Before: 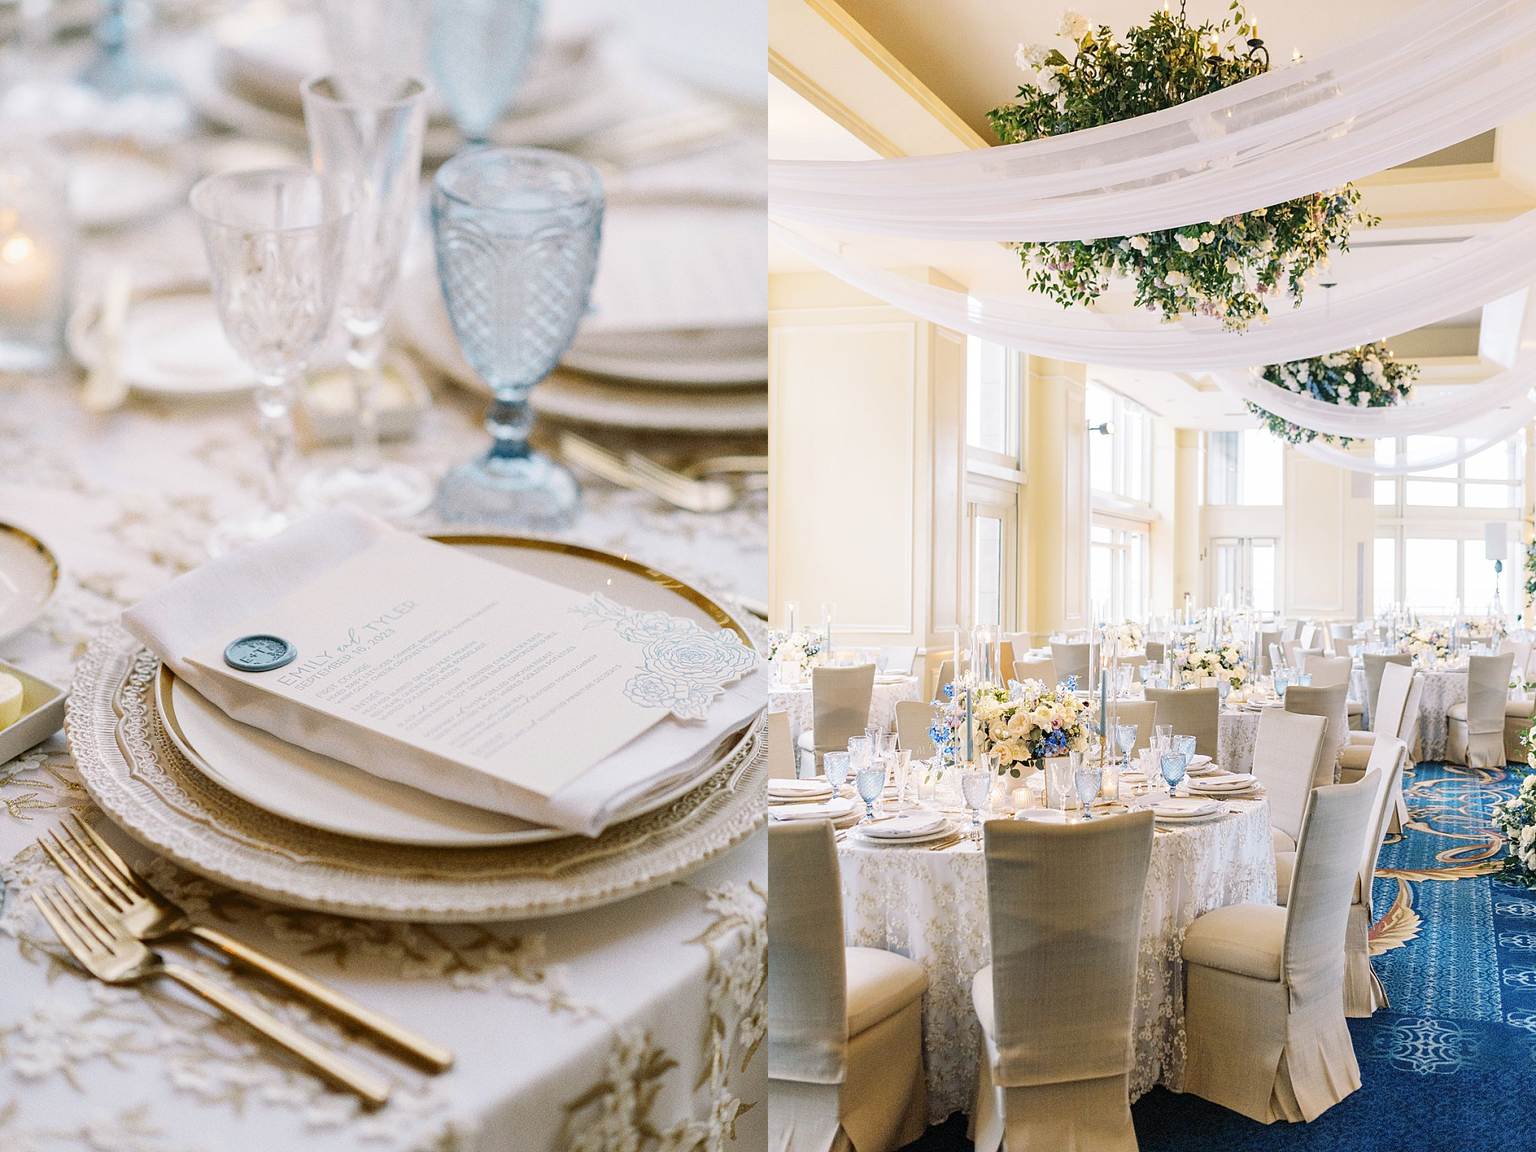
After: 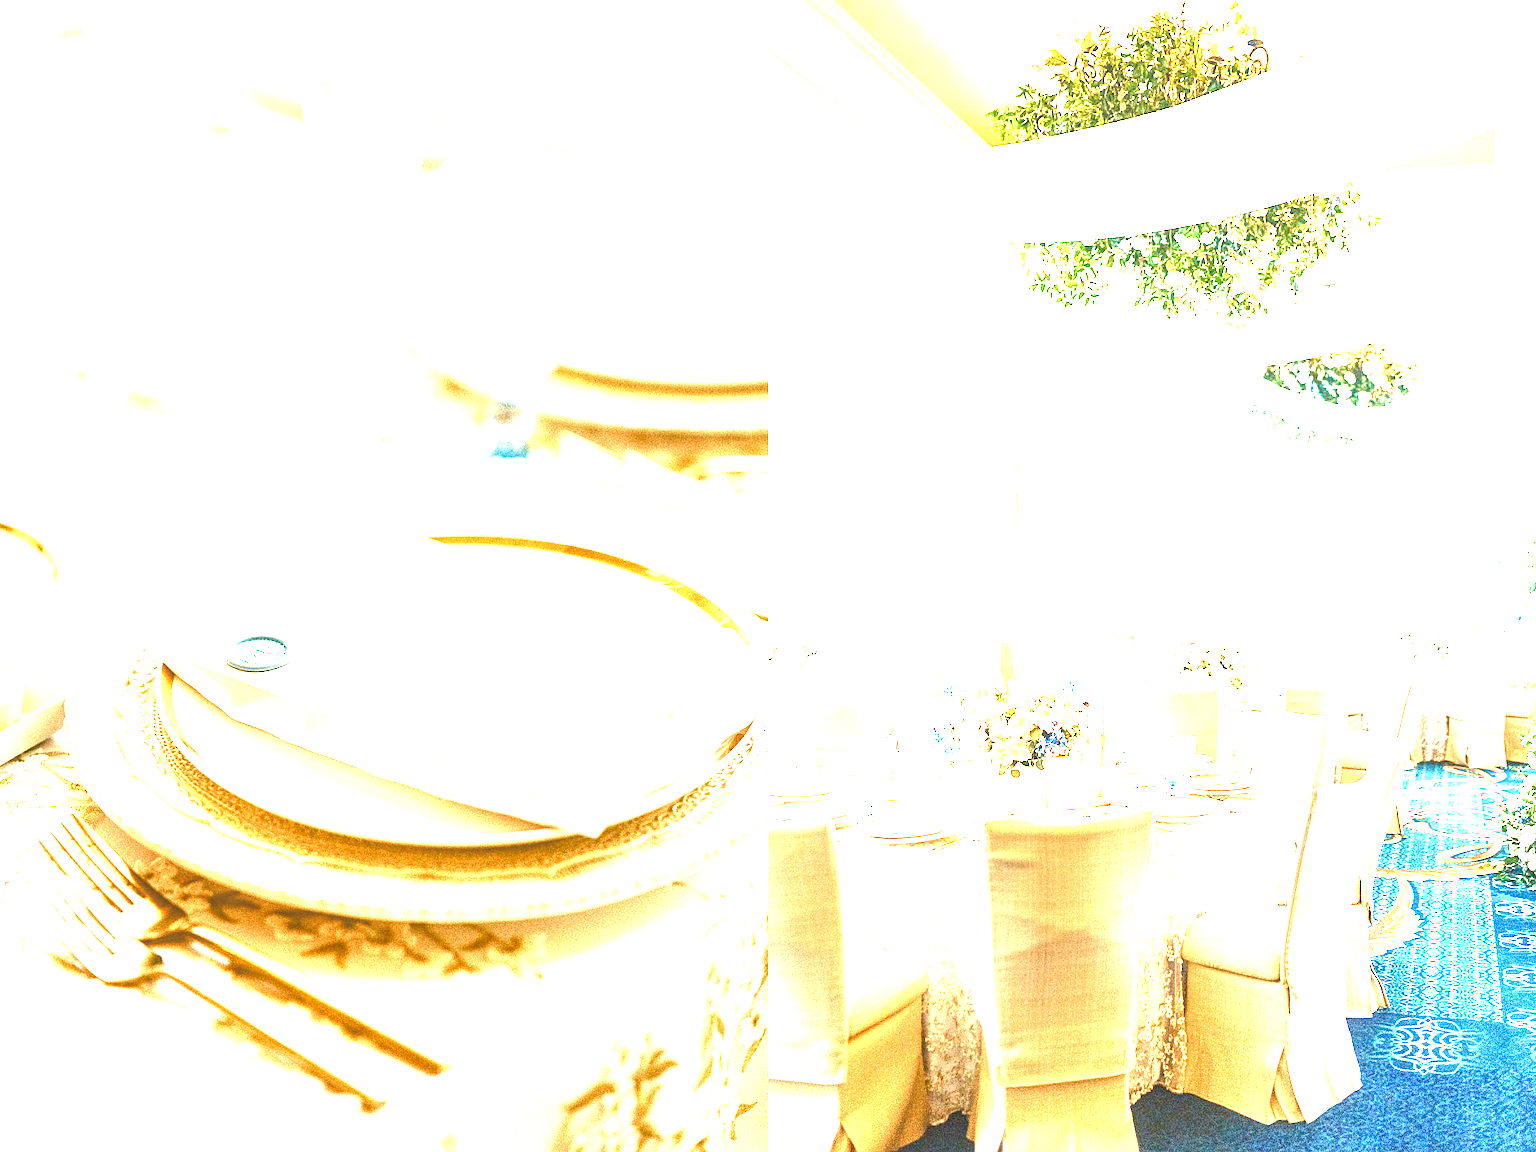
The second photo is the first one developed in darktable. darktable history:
color balance rgb: linear chroma grading › shadows -2.2%, linear chroma grading › highlights -15%, linear chroma grading › global chroma -10%, linear chroma grading › mid-tones -10%, perceptual saturation grading › global saturation 45%, perceptual saturation grading › highlights -50%, perceptual saturation grading › shadows 30%, perceptual brilliance grading › global brilliance 18%, global vibrance 45%
local contrast: on, module defaults
exposure: black level correction 0, exposure 1.741 EV, compensate exposure bias true, compensate highlight preservation false
white balance: red 1.123, blue 0.83
